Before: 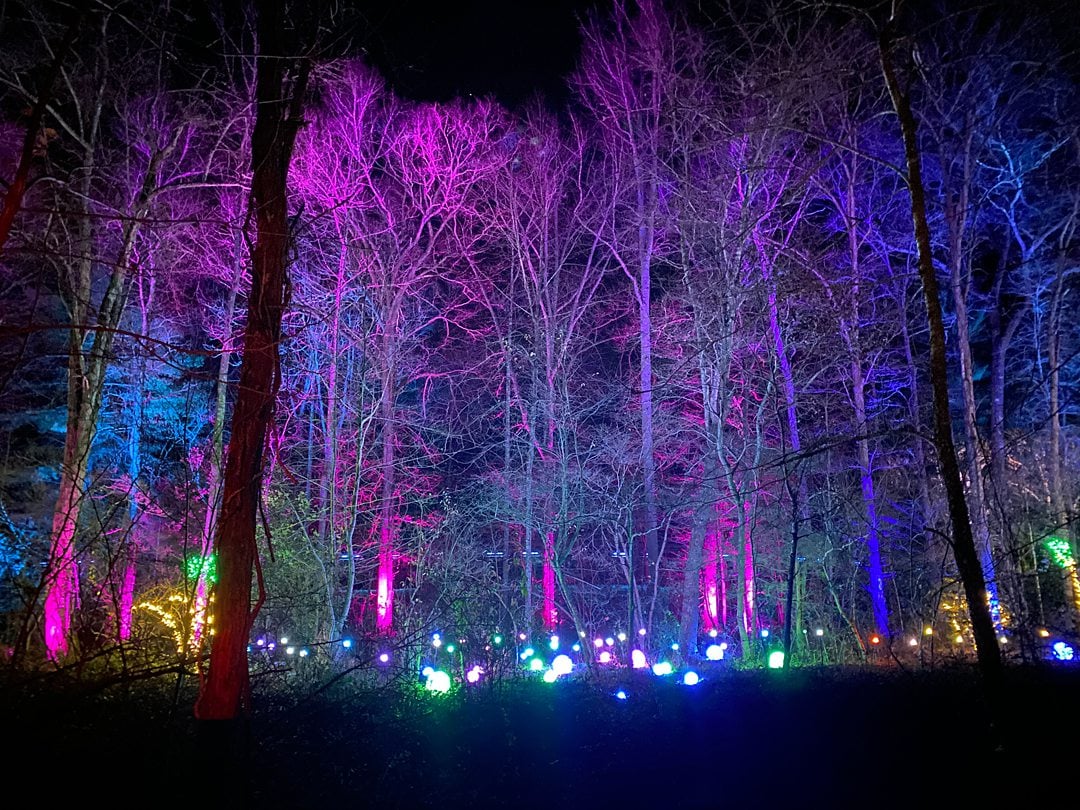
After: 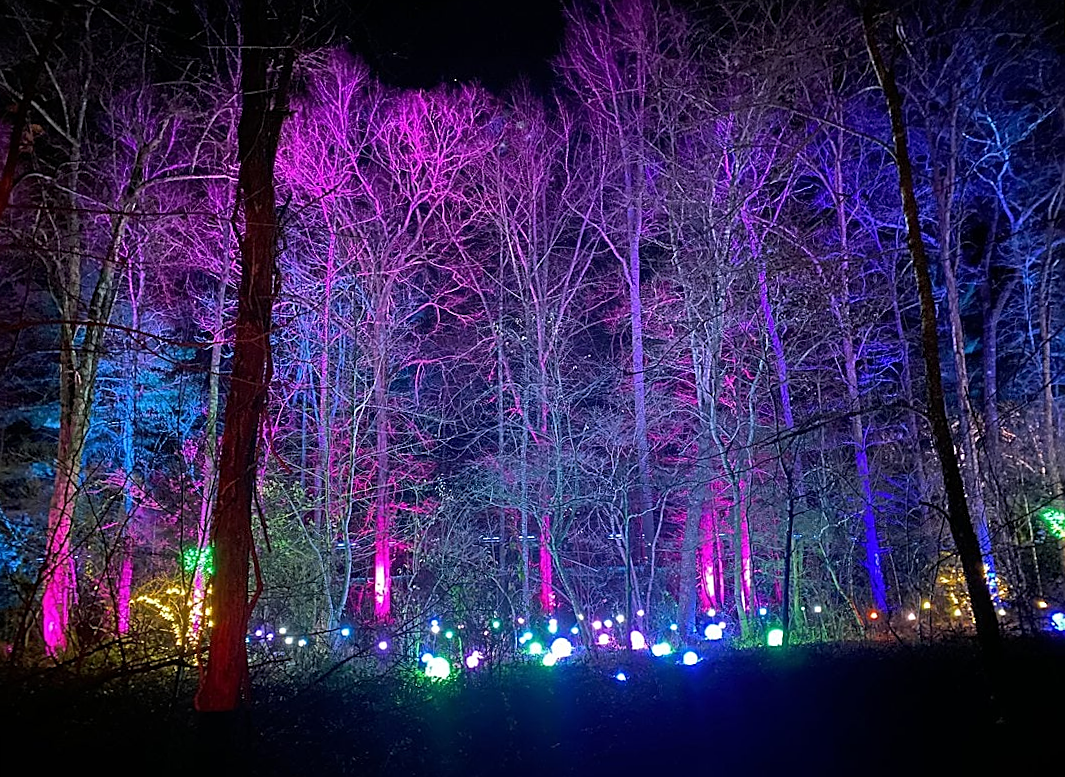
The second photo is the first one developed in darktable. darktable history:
sharpen: on, module defaults
rotate and perspective: rotation -1.42°, crop left 0.016, crop right 0.984, crop top 0.035, crop bottom 0.965
